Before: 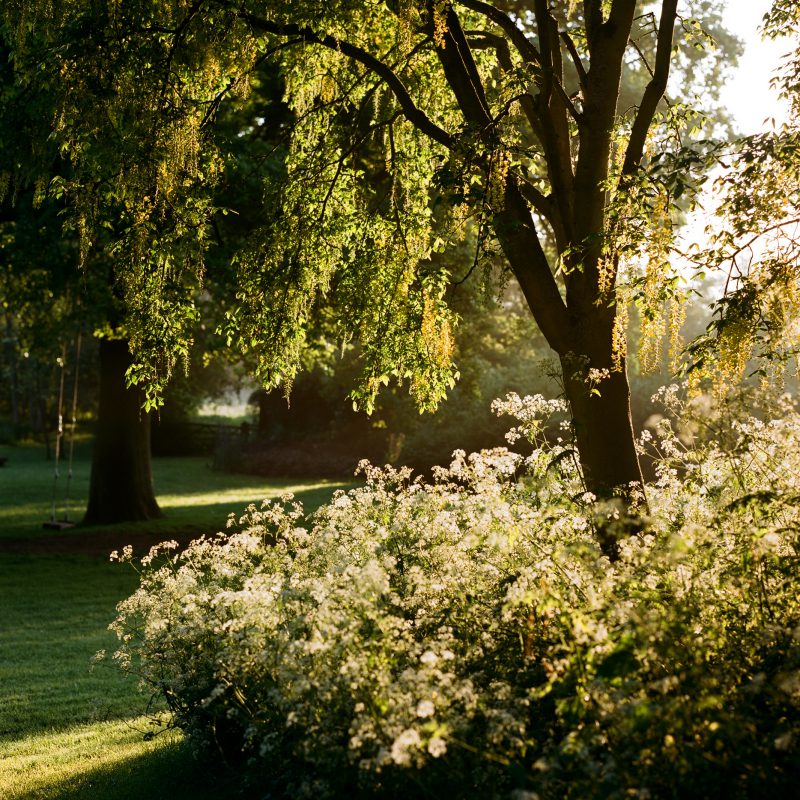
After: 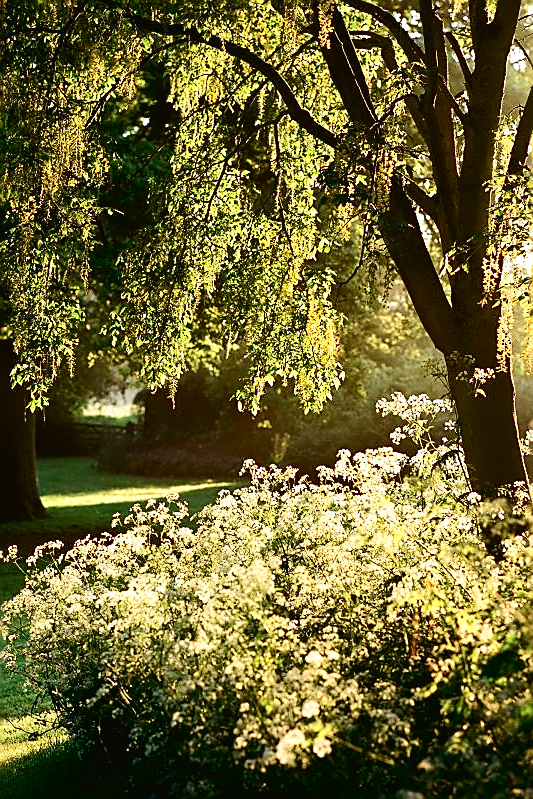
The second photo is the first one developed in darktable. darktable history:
exposure: exposure 0.574 EV, compensate highlight preservation false
crop and rotate: left 14.436%, right 18.898%
sharpen: radius 1.4, amount 1.25, threshold 0.7
tone curve: curves: ch0 [(0, 0.018) (0.061, 0.041) (0.205, 0.191) (0.289, 0.292) (0.39, 0.424) (0.493, 0.551) (0.666, 0.743) (0.795, 0.841) (1, 0.998)]; ch1 [(0, 0) (0.385, 0.343) (0.439, 0.415) (0.494, 0.498) (0.501, 0.501) (0.51, 0.509) (0.548, 0.563) (0.586, 0.61) (0.684, 0.658) (0.783, 0.804) (1, 1)]; ch2 [(0, 0) (0.304, 0.31) (0.403, 0.399) (0.441, 0.428) (0.47, 0.469) (0.498, 0.496) (0.524, 0.538) (0.566, 0.579) (0.648, 0.665) (0.697, 0.699) (1, 1)], color space Lab, independent channels, preserve colors none
